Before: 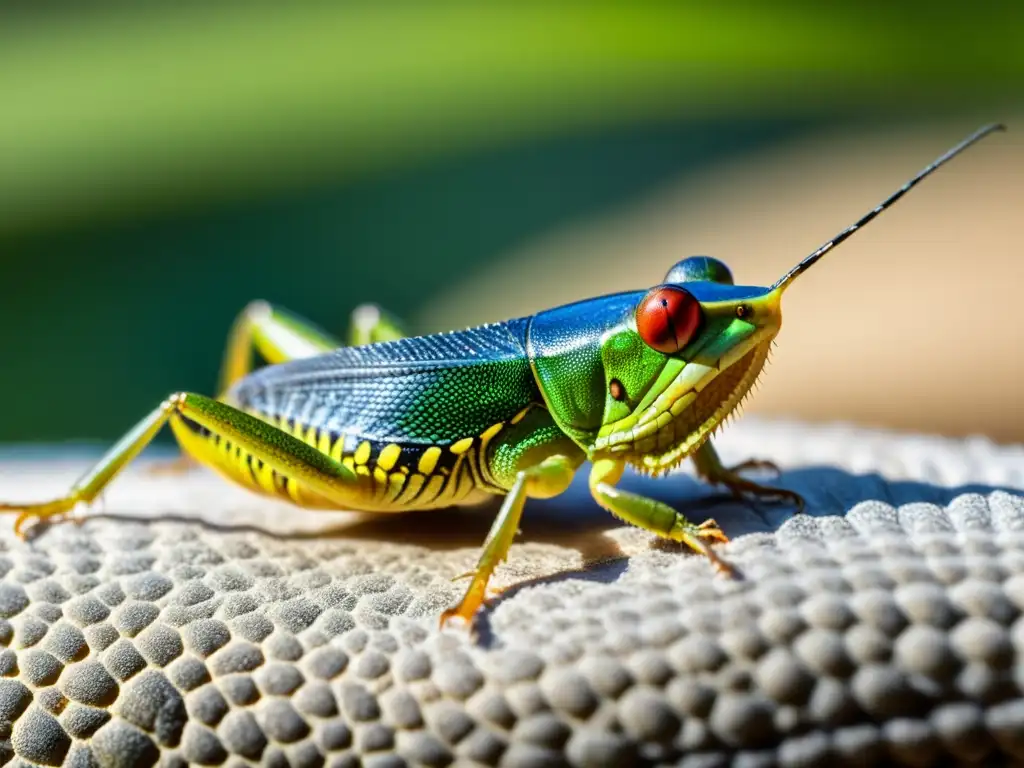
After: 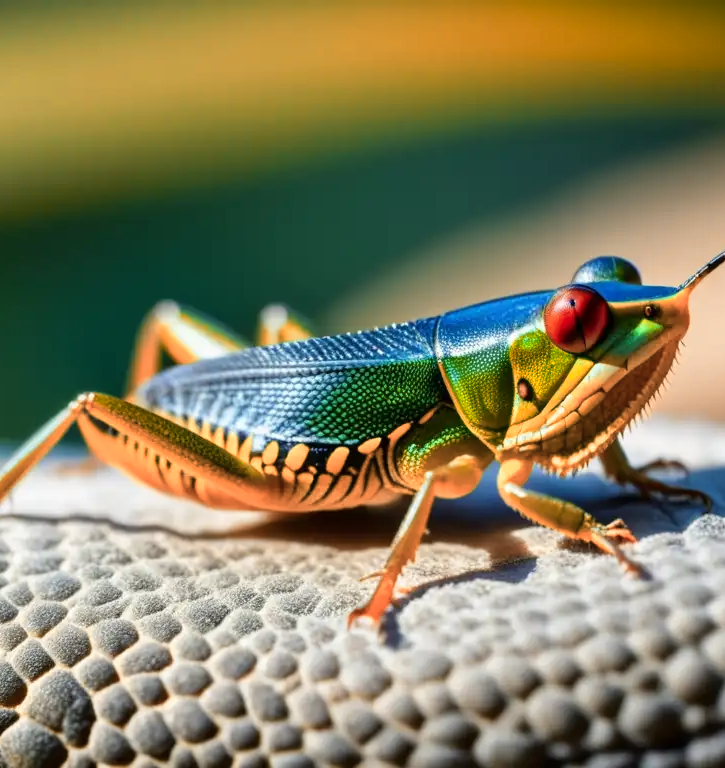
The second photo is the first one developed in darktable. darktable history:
color zones: curves: ch2 [(0, 0.5) (0.084, 0.497) (0.323, 0.335) (0.4, 0.497) (1, 0.5)]
crop and rotate: left 9.008%, right 20.103%
shadows and highlights: shadows 2.57, highlights -18.21, soften with gaussian
